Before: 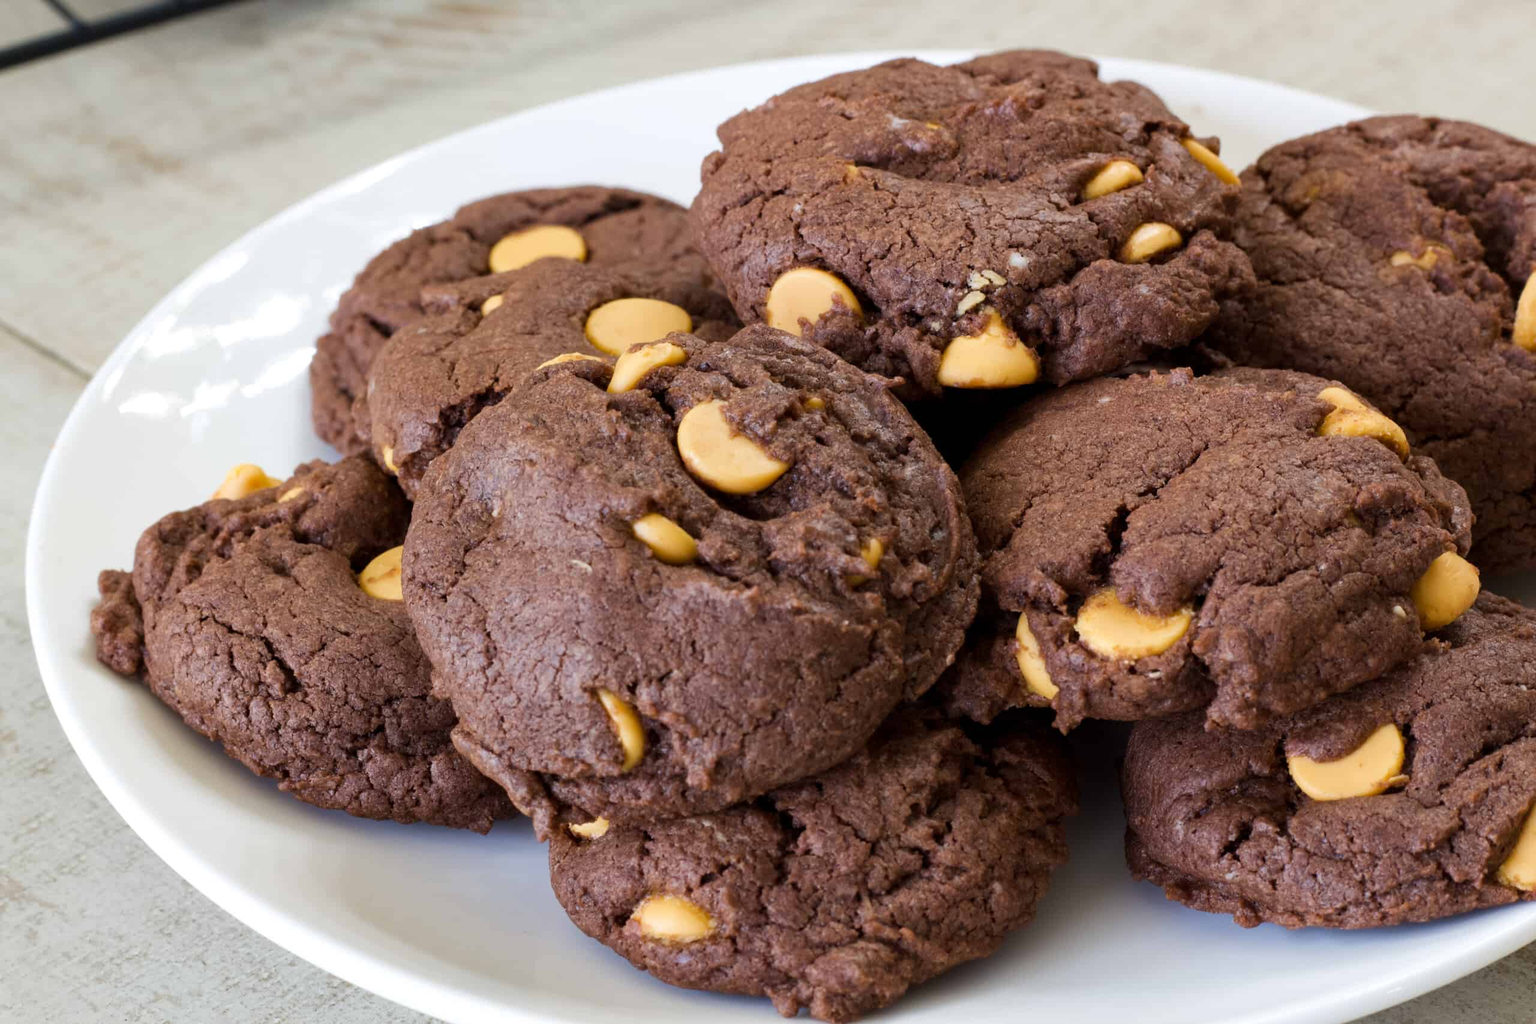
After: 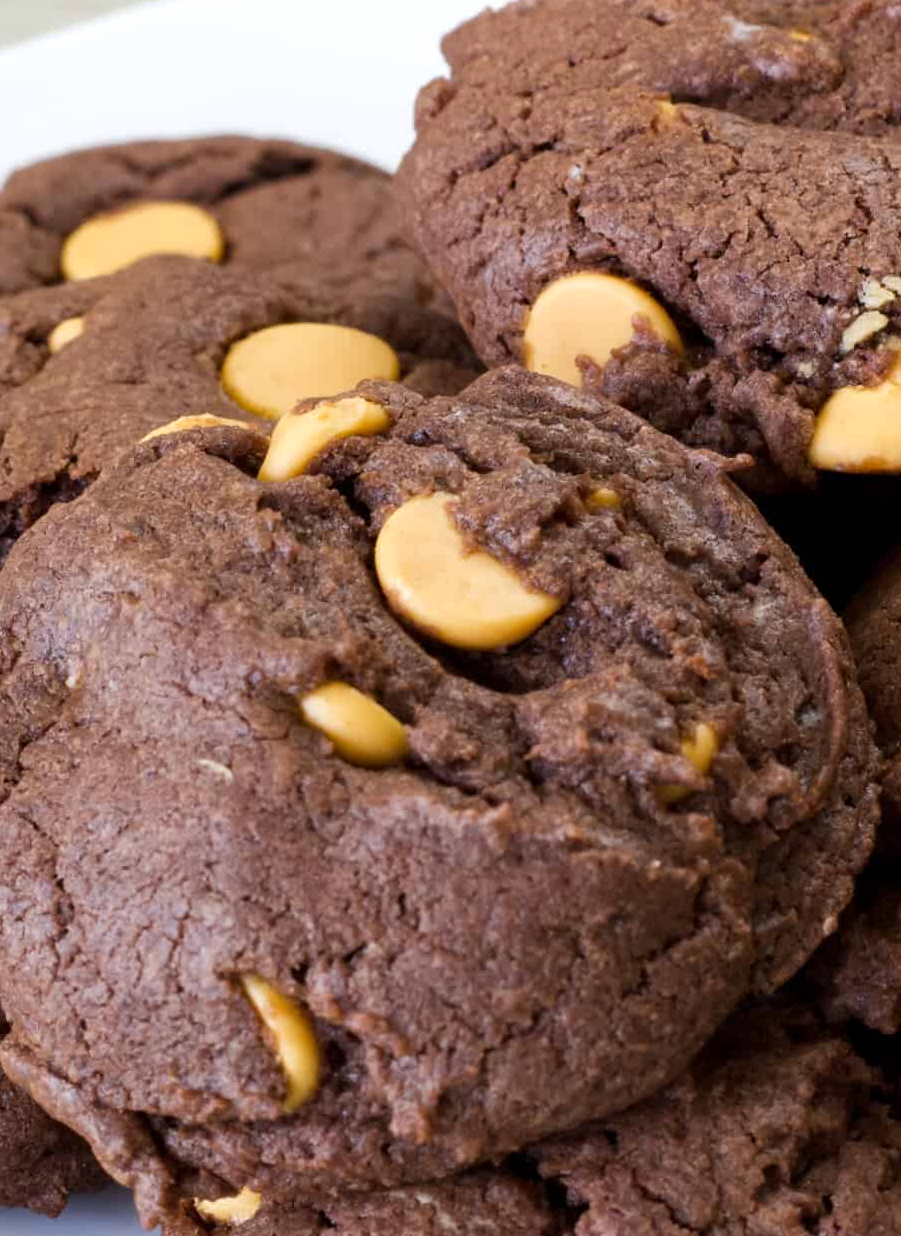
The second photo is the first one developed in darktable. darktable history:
crop and rotate: left 29.476%, top 10.214%, right 35.32%, bottom 17.333%
exposure: exposure 0.127 EV, compensate highlight preservation false
